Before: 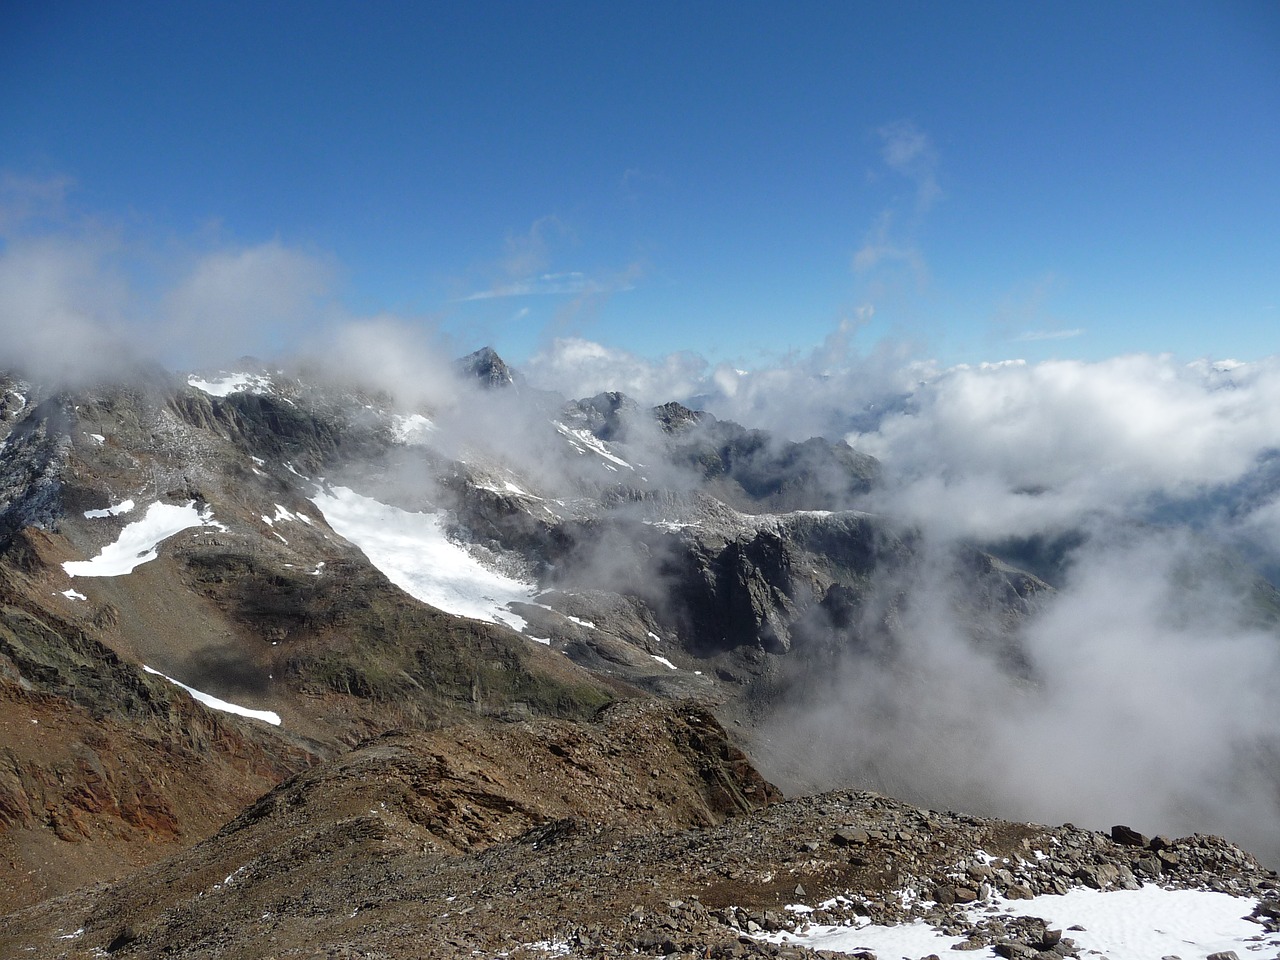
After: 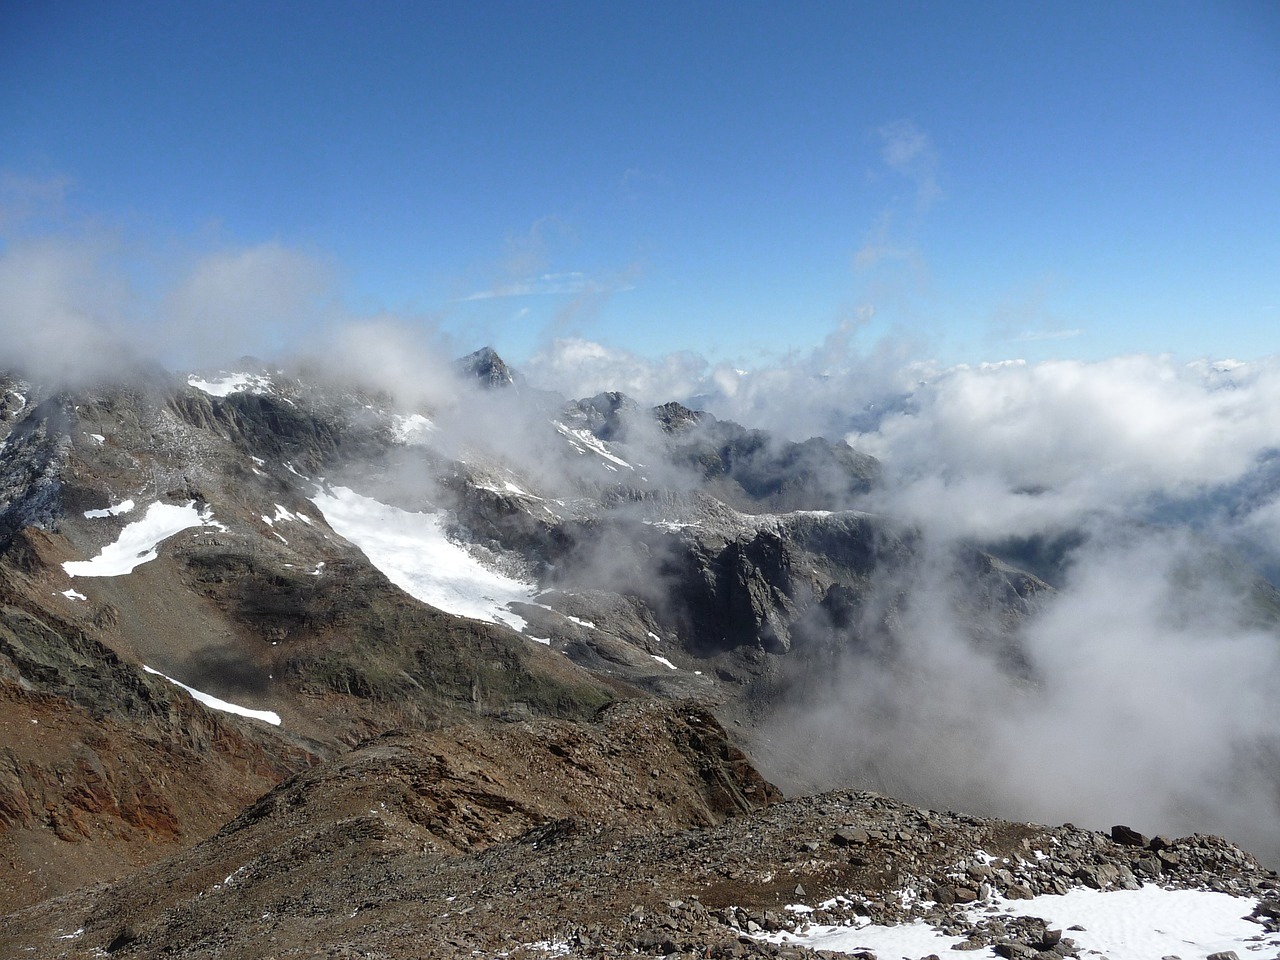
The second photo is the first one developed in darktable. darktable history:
color zones: curves: ch0 [(0, 0.5) (0.125, 0.4) (0.25, 0.5) (0.375, 0.4) (0.5, 0.4) (0.625, 0.6) (0.75, 0.6) (0.875, 0.5)]; ch1 [(0, 0.4) (0.125, 0.5) (0.25, 0.4) (0.375, 0.4) (0.5, 0.4) (0.625, 0.4) (0.75, 0.5) (0.875, 0.4)]; ch2 [(0, 0.6) (0.125, 0.5) (0.25, 0.5) (0.375, 0.6) (0.5, 0.6) (0.625, 0.5) (0.75, 0.5) (0.875, 0.5)]
